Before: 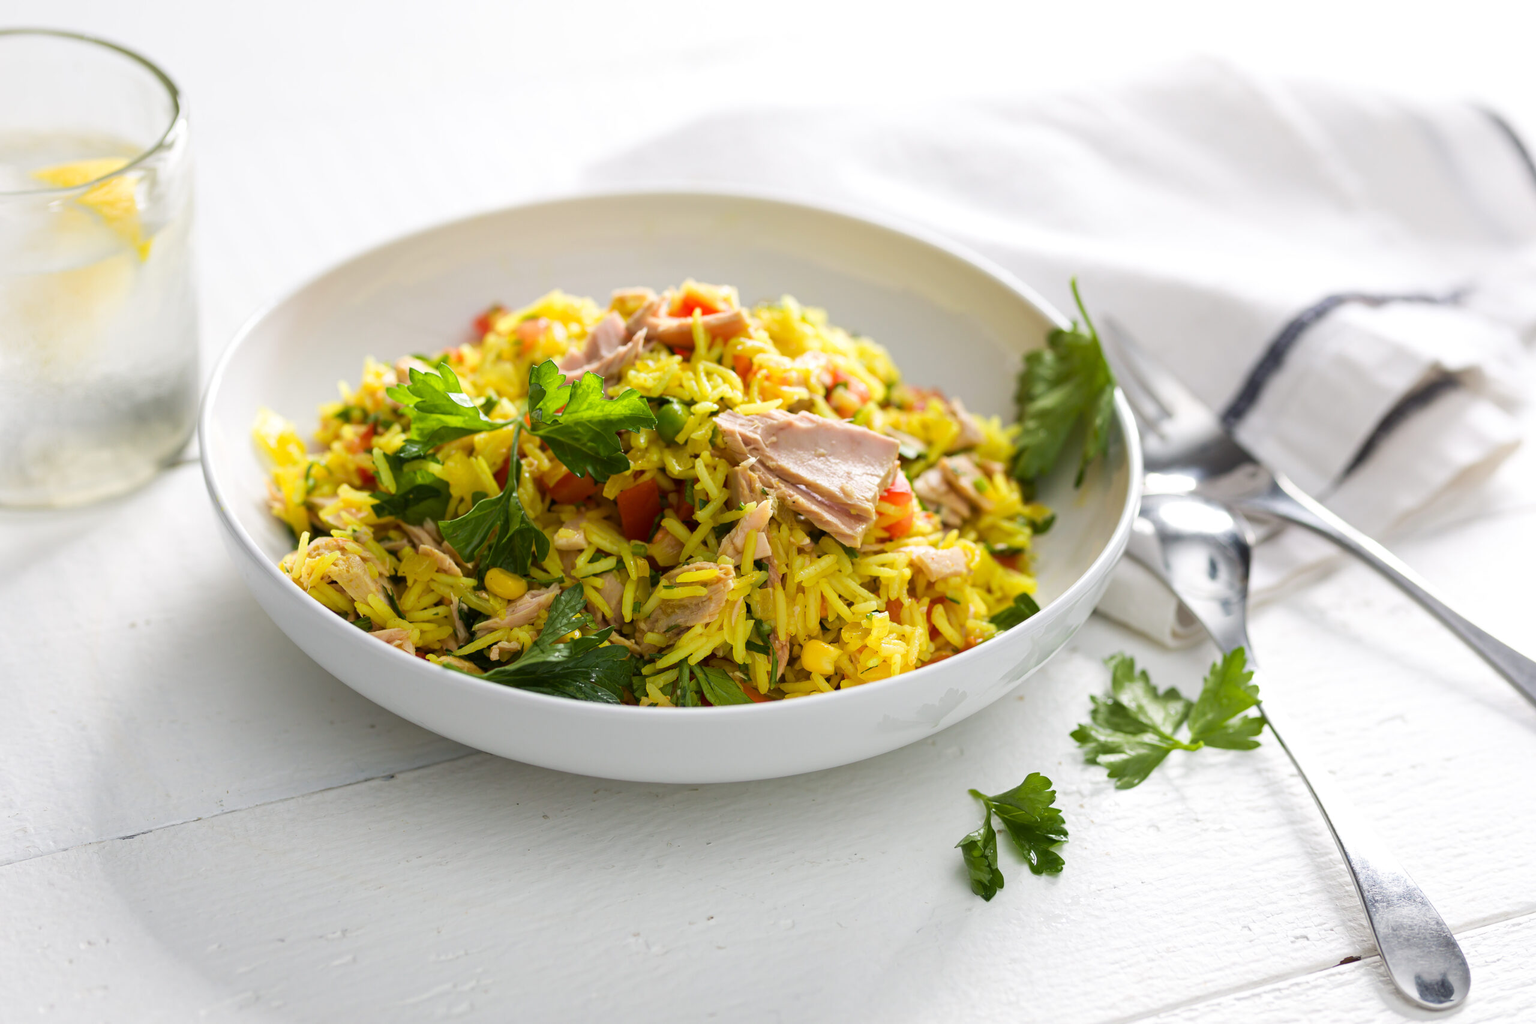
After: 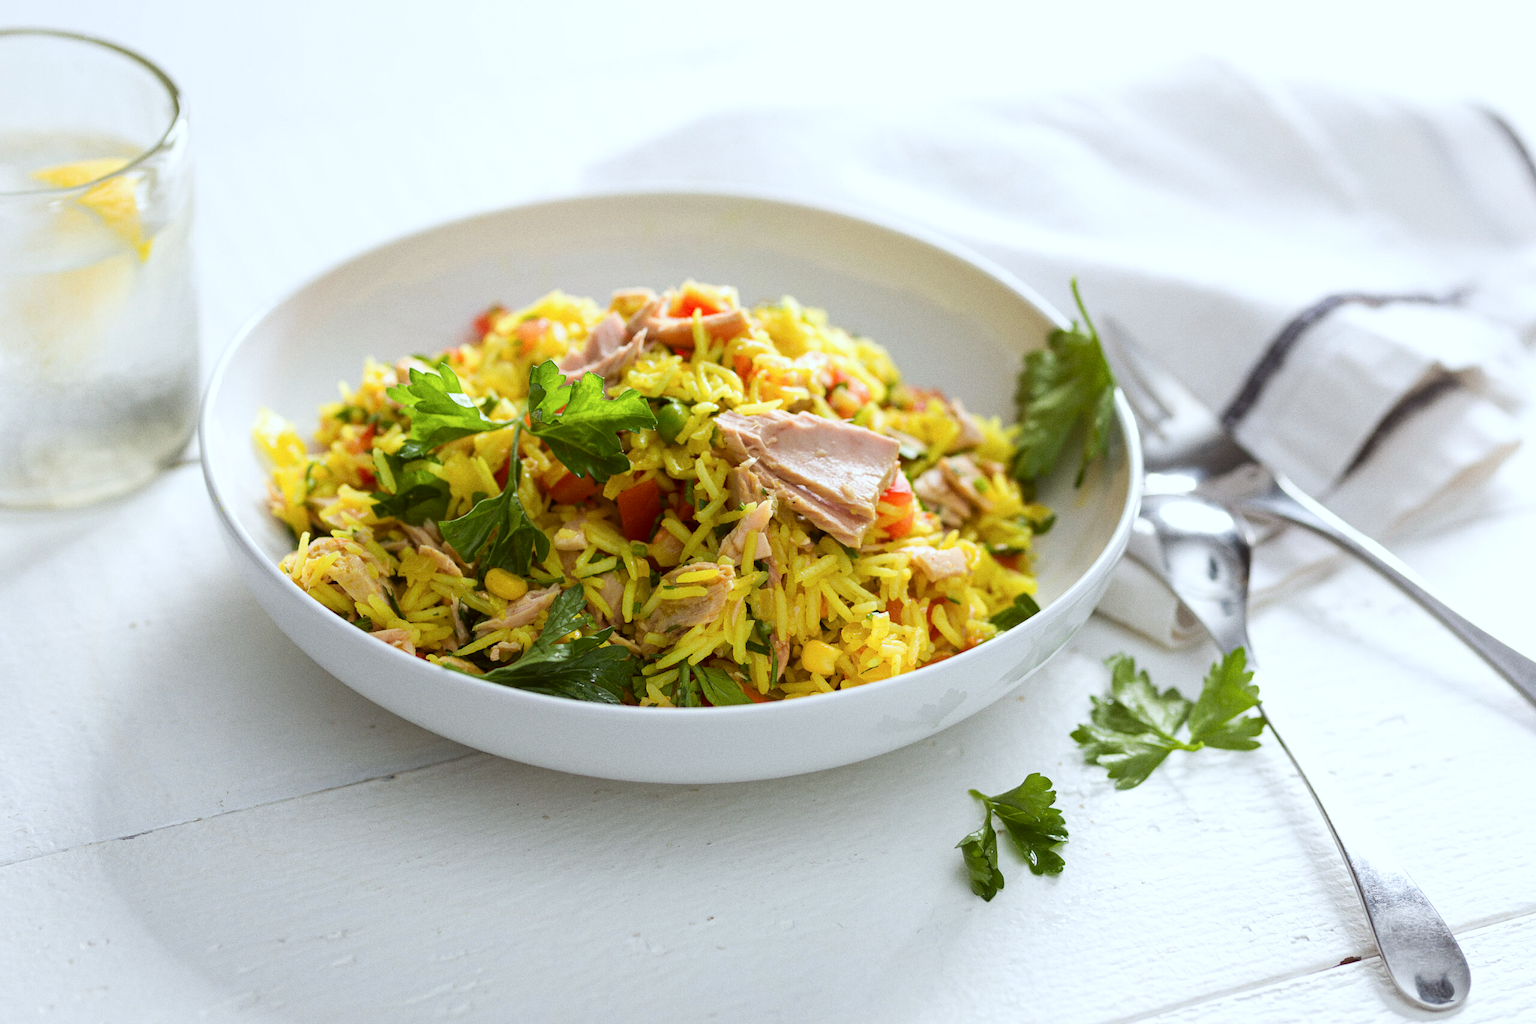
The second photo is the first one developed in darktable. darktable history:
color correction: highlights a* -3.28, highlights b* -6.24, shadows a* 3.1, shadows b* 5.19
grain: coarseness 0.09 ISO
